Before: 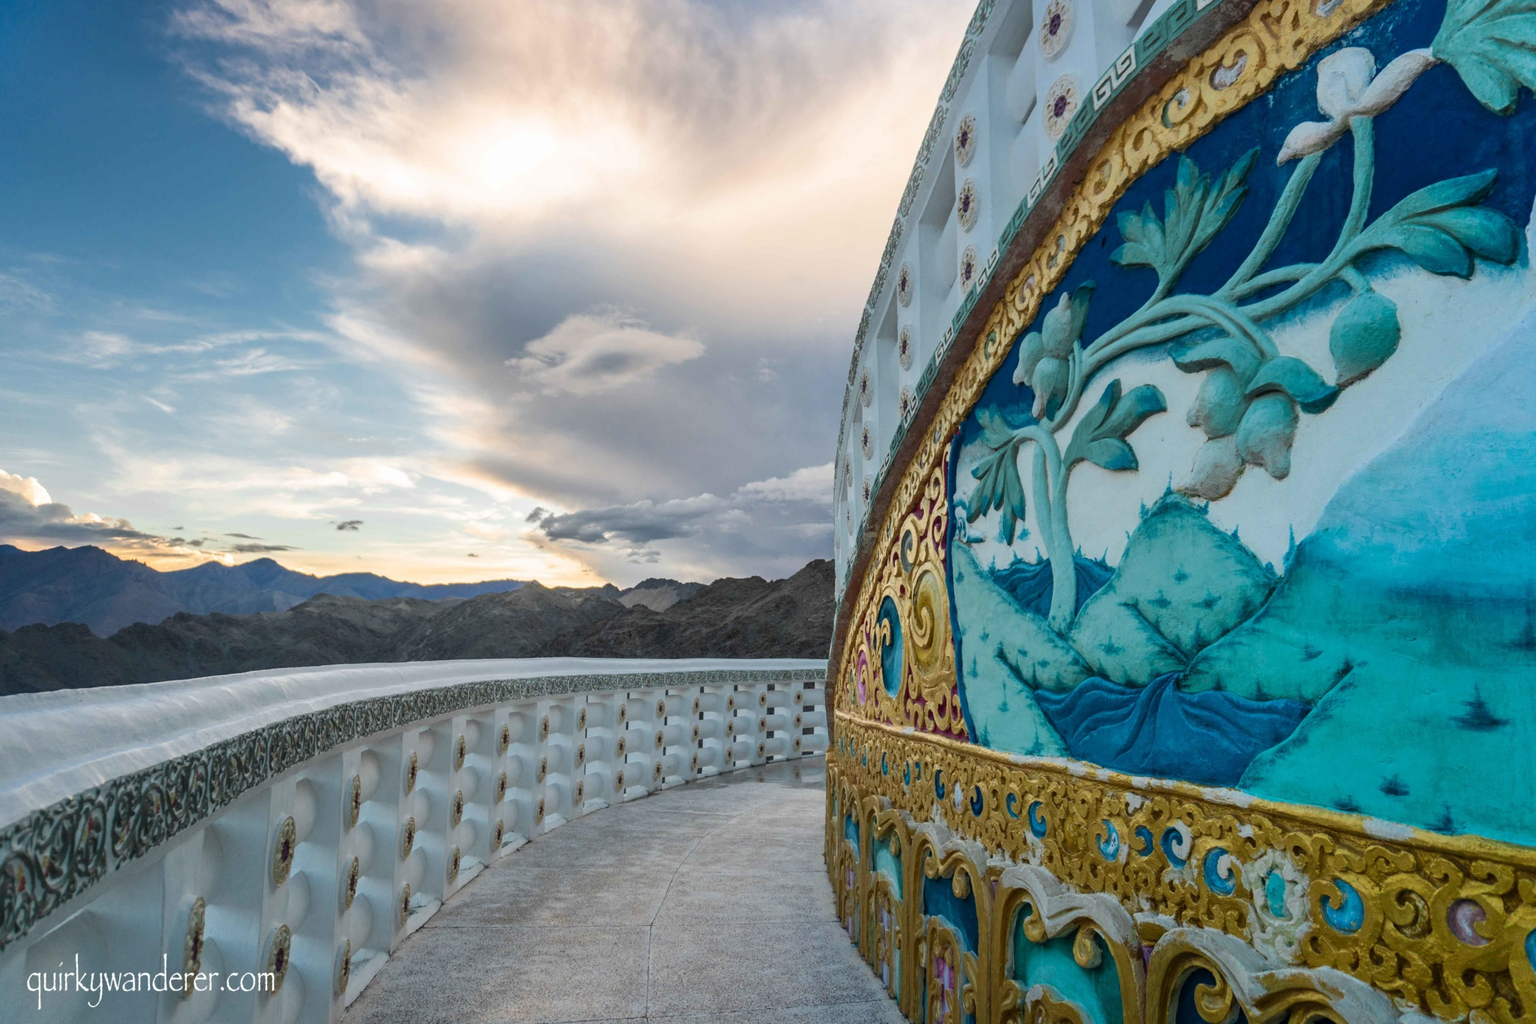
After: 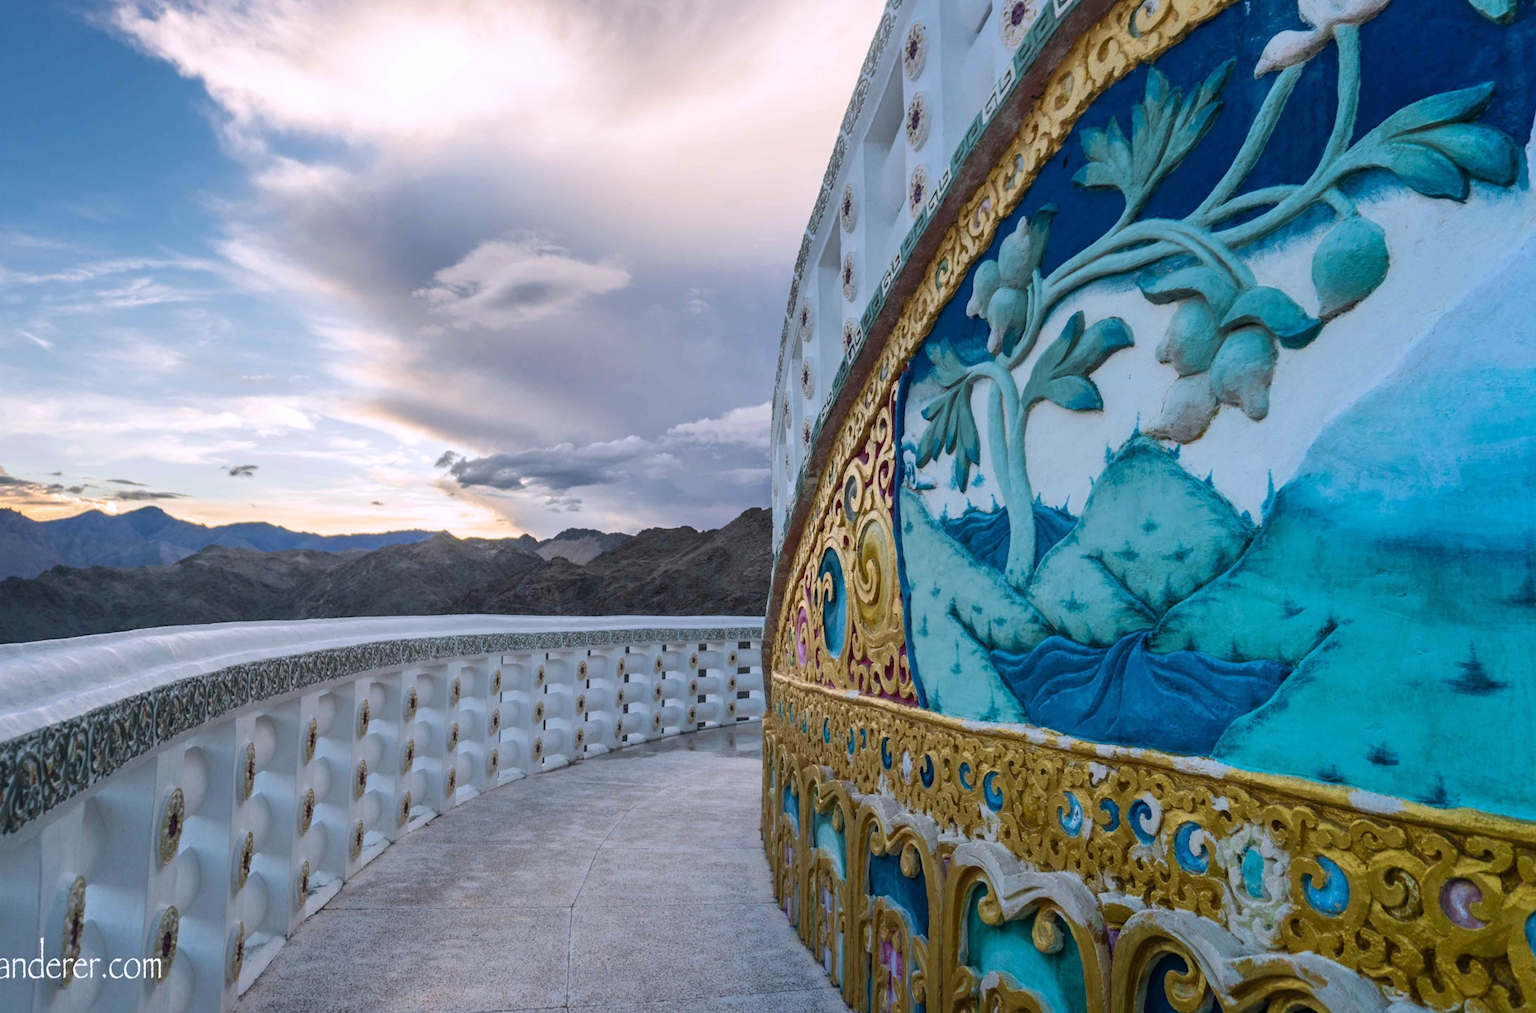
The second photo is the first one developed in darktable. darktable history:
crop and rotate: left 8.262%, top 9.226%
white balance: red 1.004, blue 1.096
